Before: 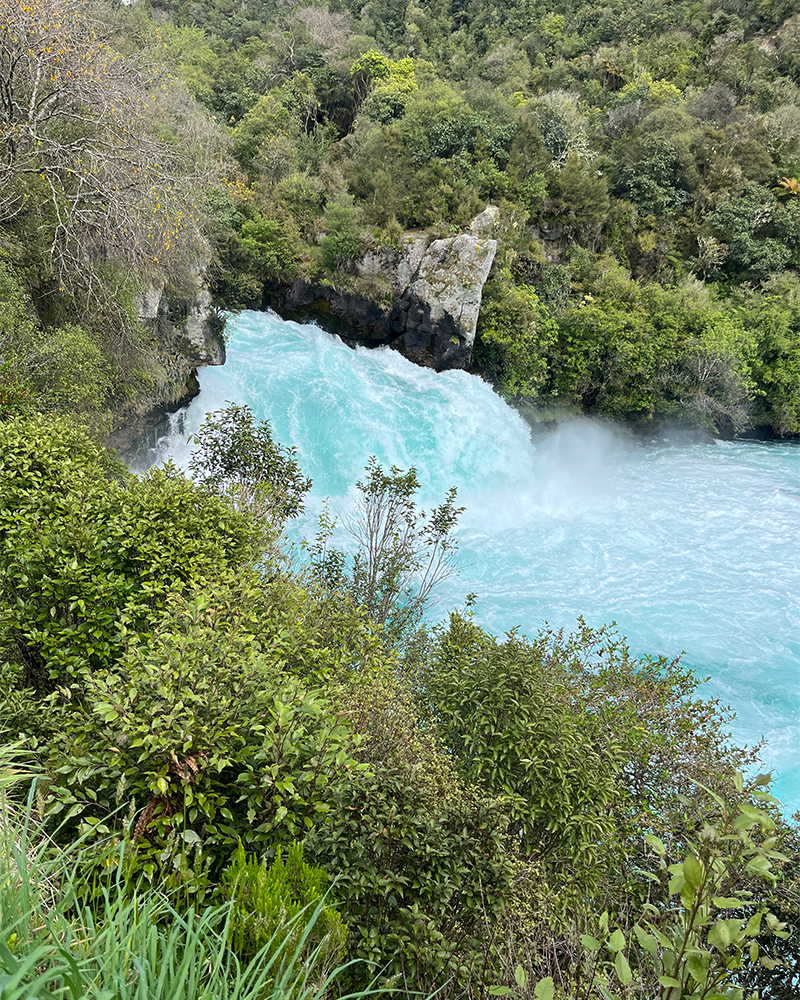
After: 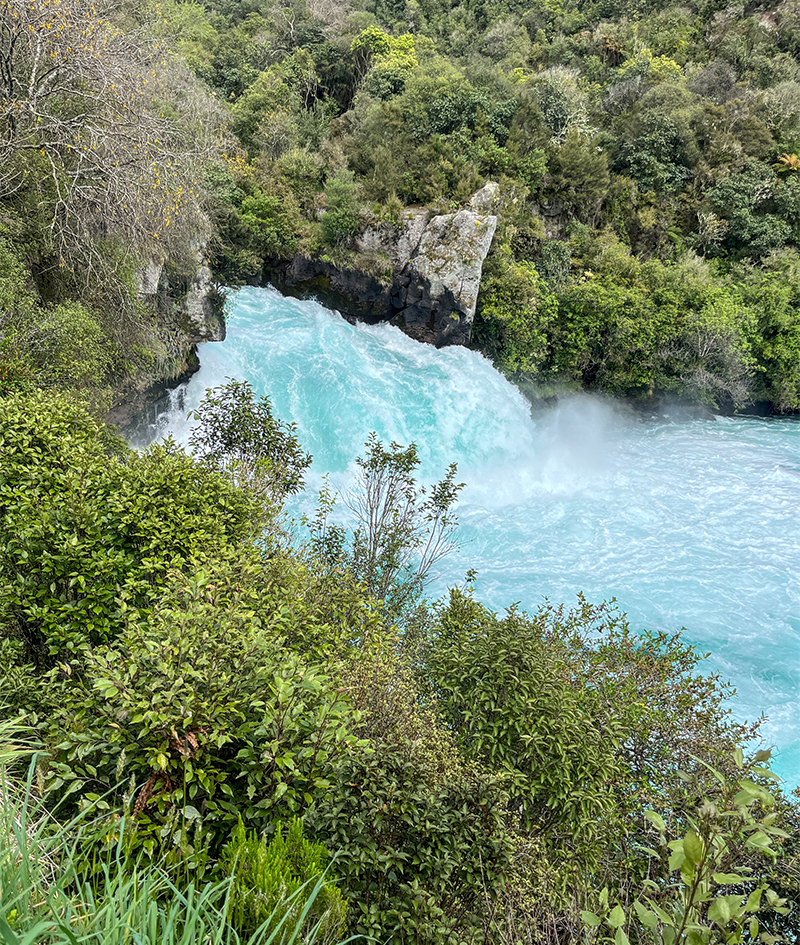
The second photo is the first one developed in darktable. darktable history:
crop and rotate: top 2.479%, bottom 3.018%
local contrast: on, module defaults
